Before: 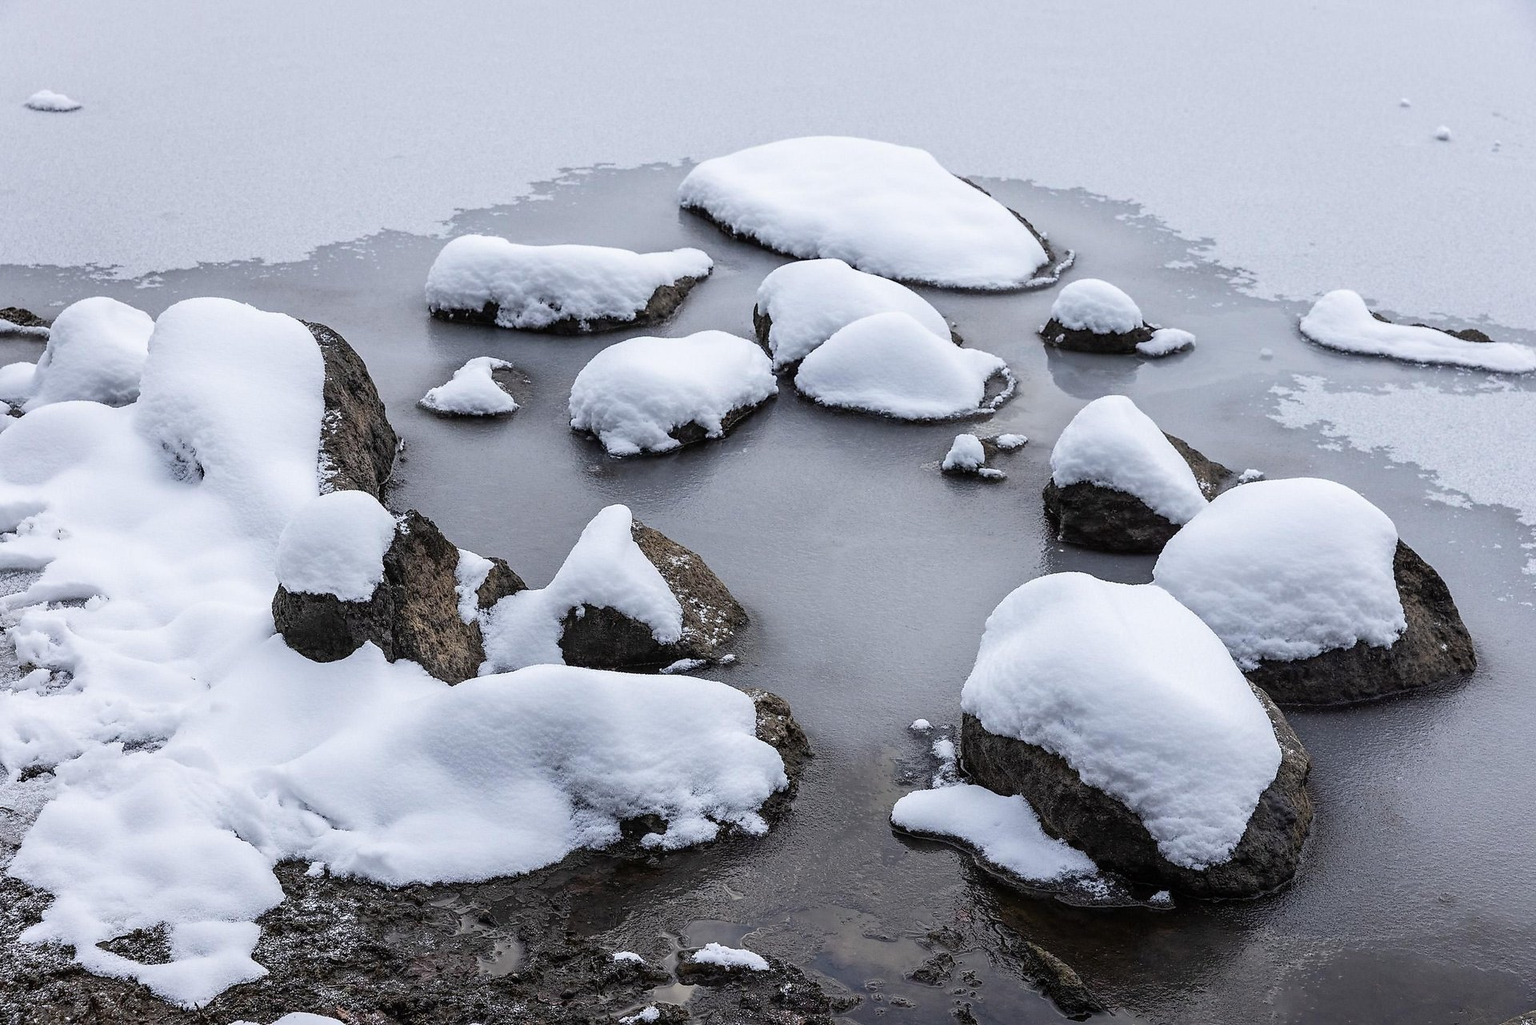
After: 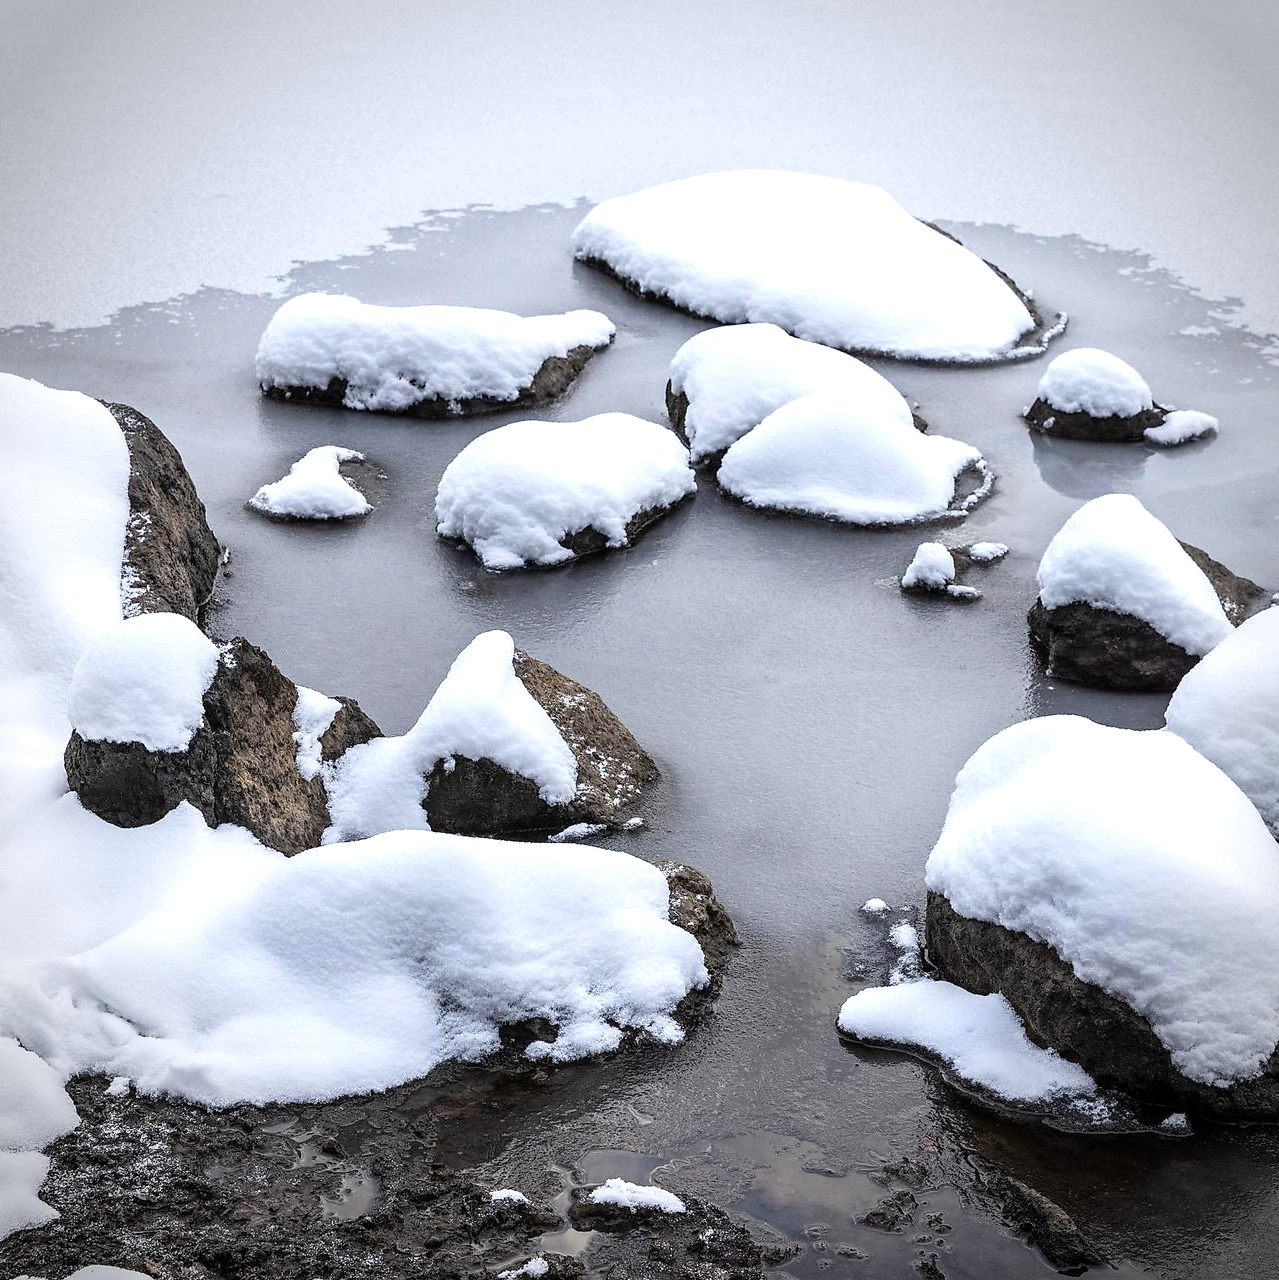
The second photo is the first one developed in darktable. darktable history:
exposure: black level correction 0.001, exposure 0.5 EV, compensate exposure bias true, compensate highlight preservation false
vignetting: on, module defaults
crop and rotate: left 14.385%, right 18.948%
